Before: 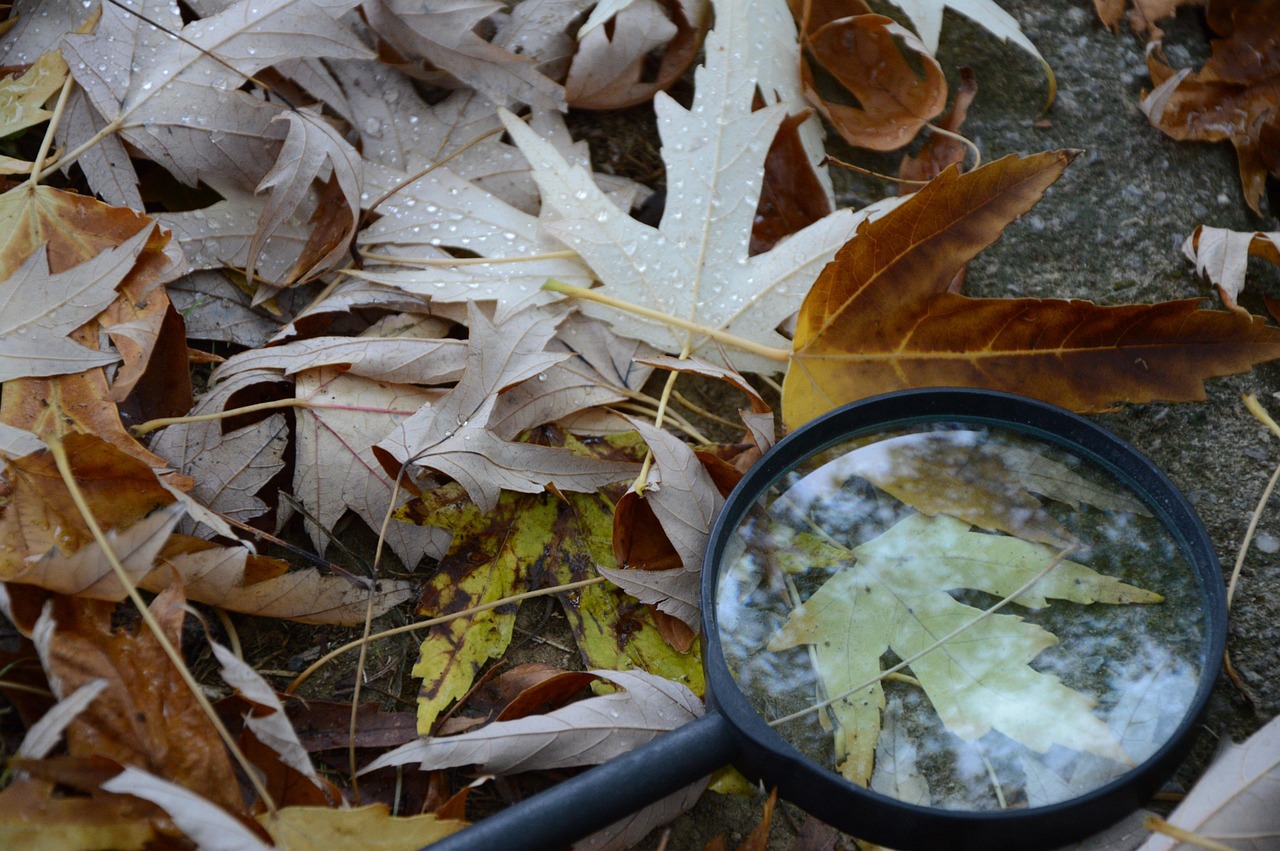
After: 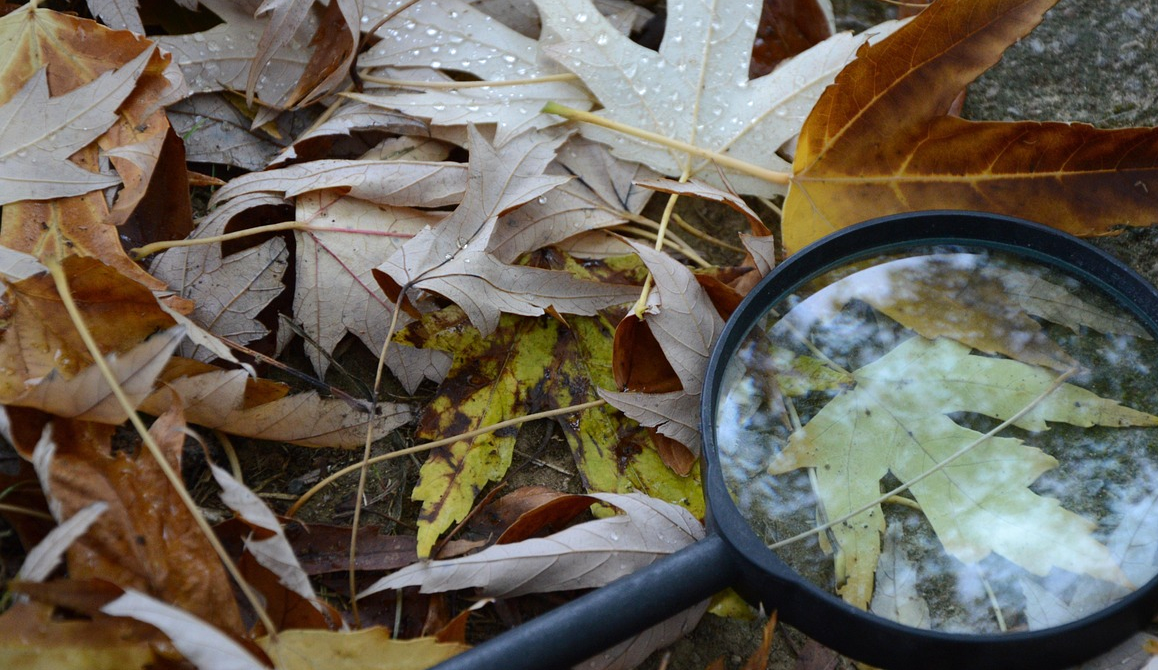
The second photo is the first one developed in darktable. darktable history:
crop: top 20.903%, right 9.454%, bottom 0.343%
exposure: exposure 0.152 EV, compensate exposure bias true, compensate highlight preservation false
shadows and highlights: shadows 17.85, highlights -84.06, soften with gaussian
